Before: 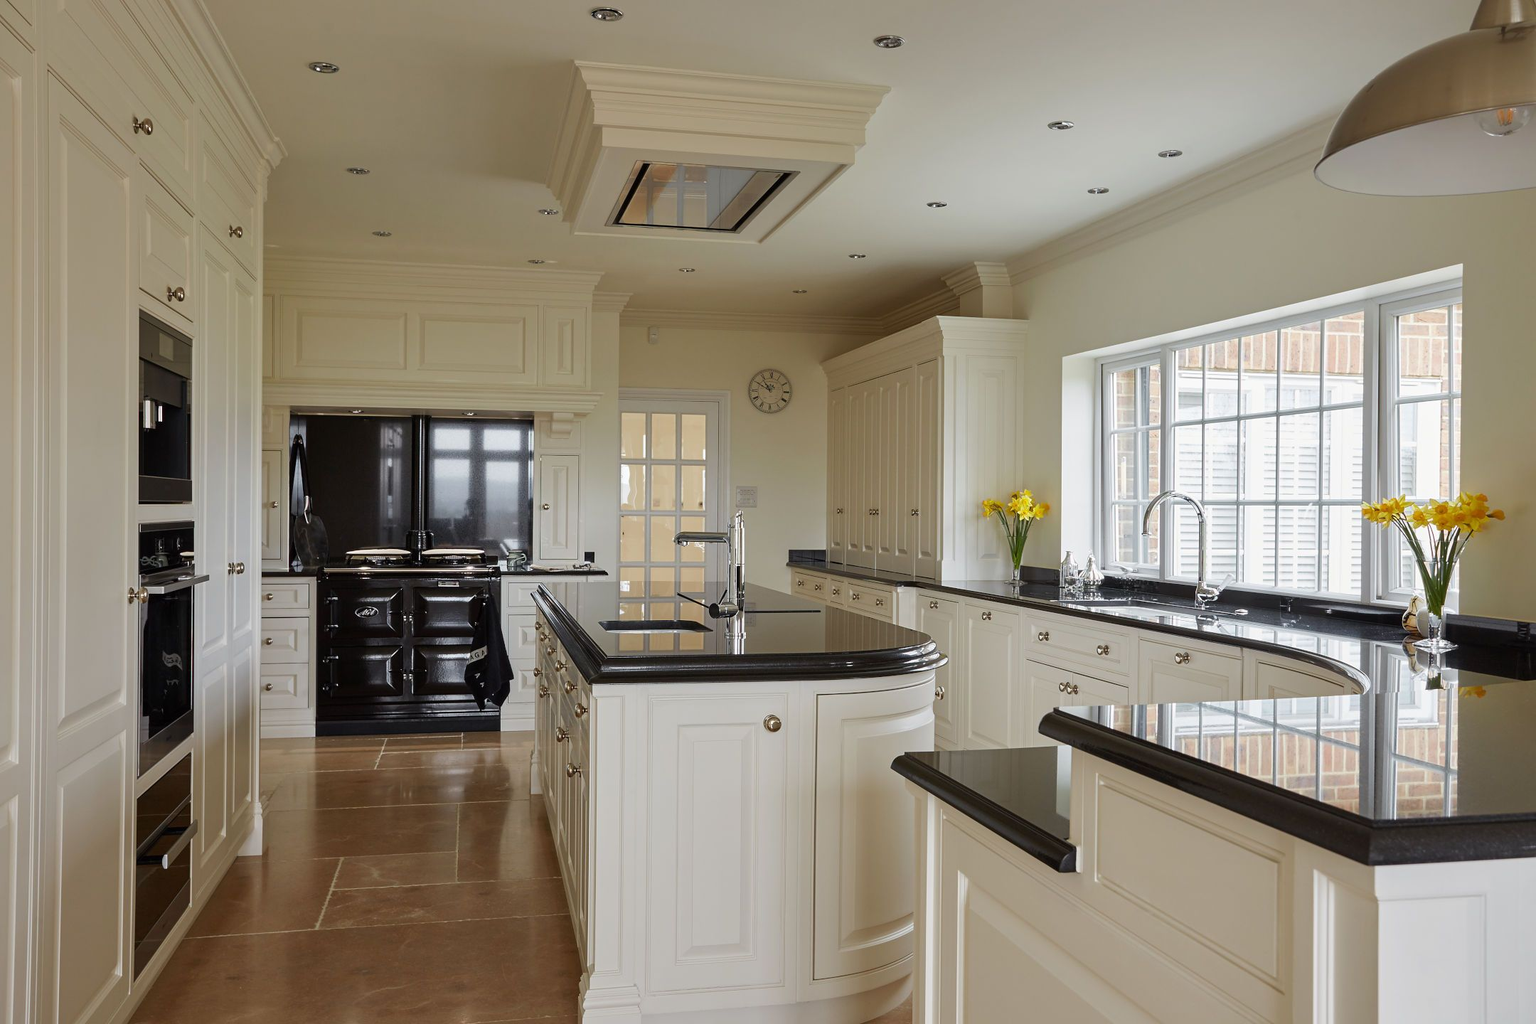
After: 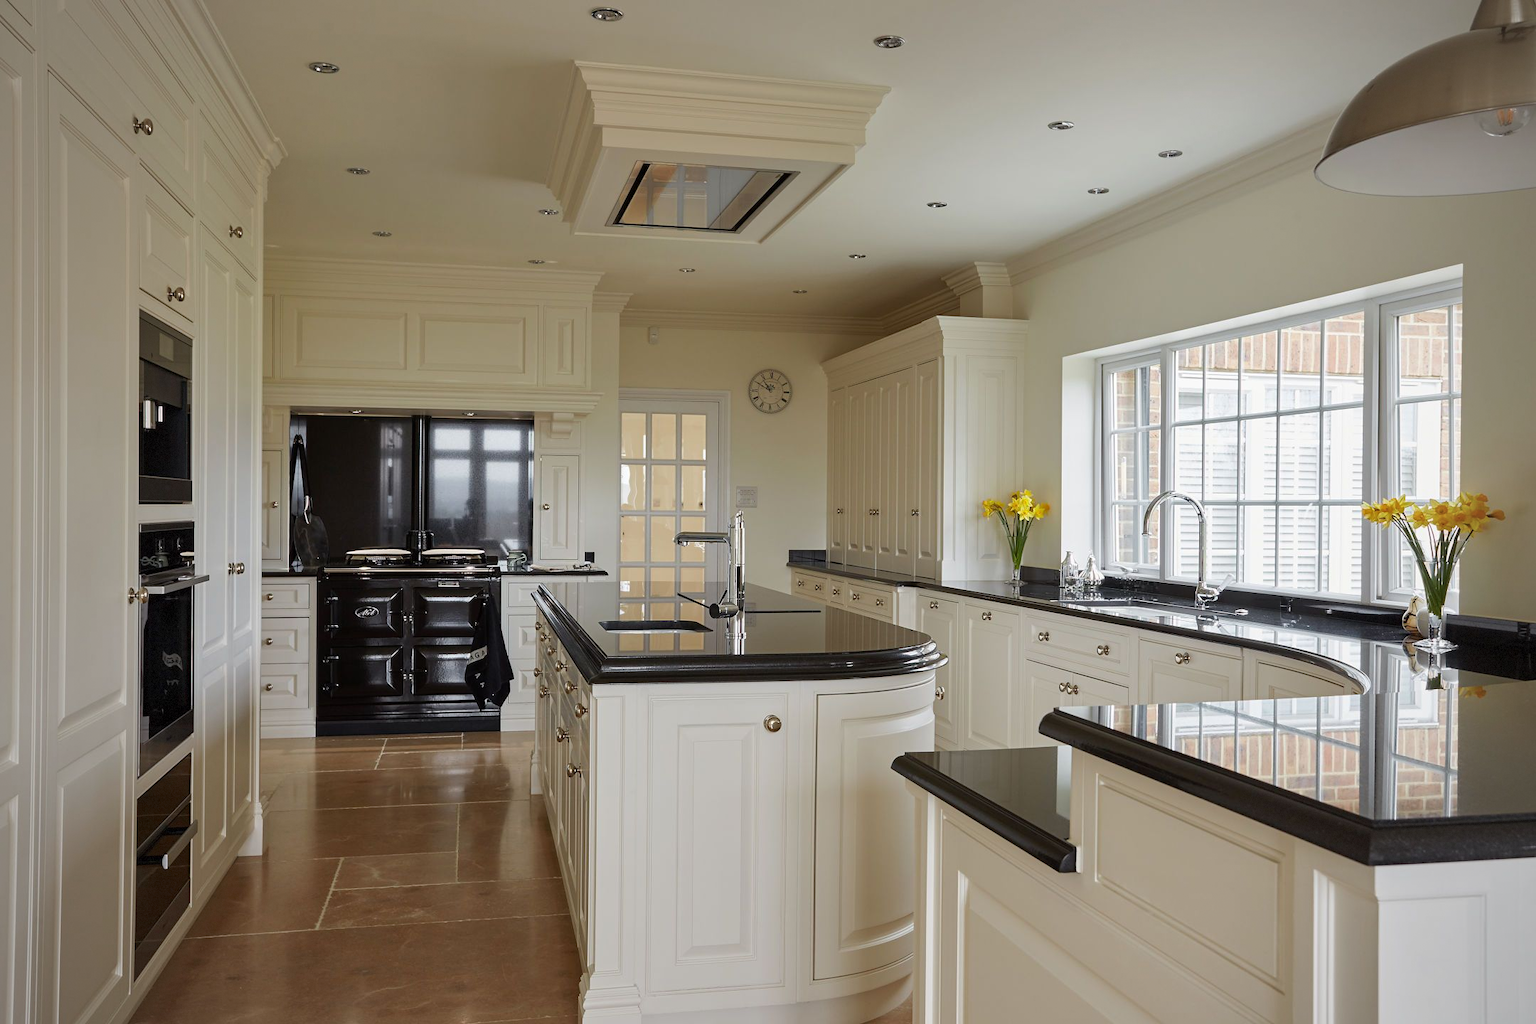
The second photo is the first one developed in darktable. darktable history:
vignetting: fall-off start 71.72%, brightness -0.194, saturation -0.301, dithering 8-bit output
